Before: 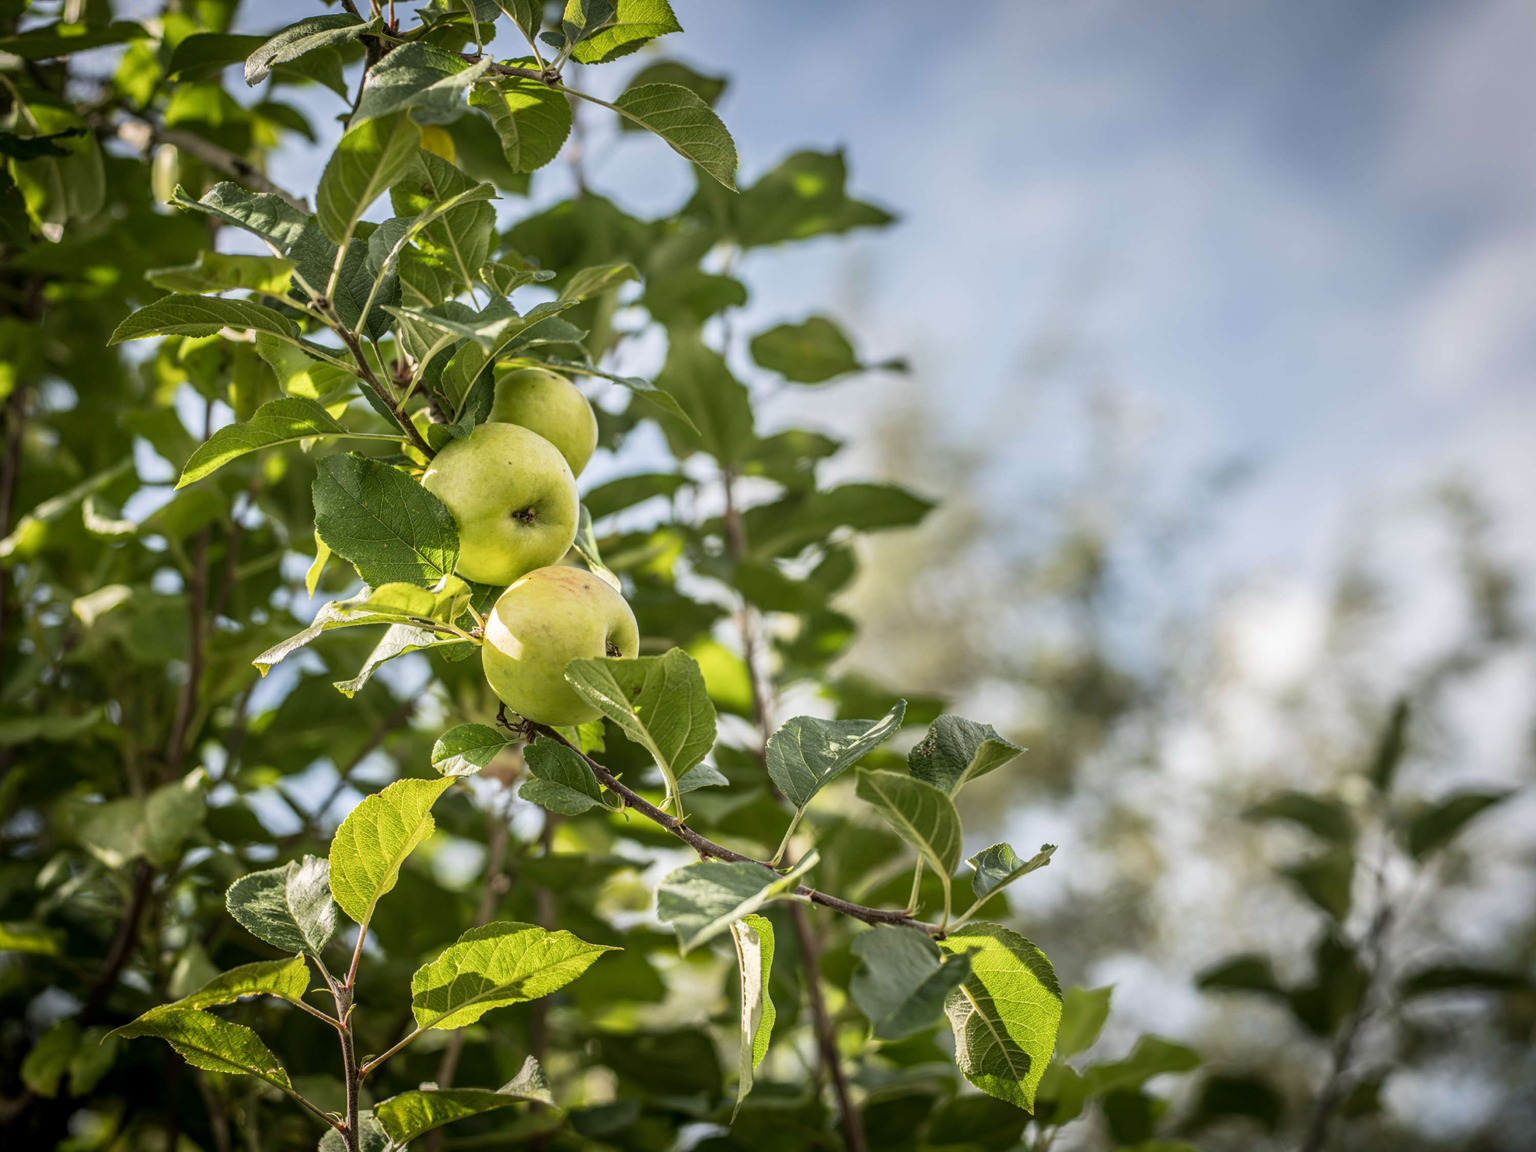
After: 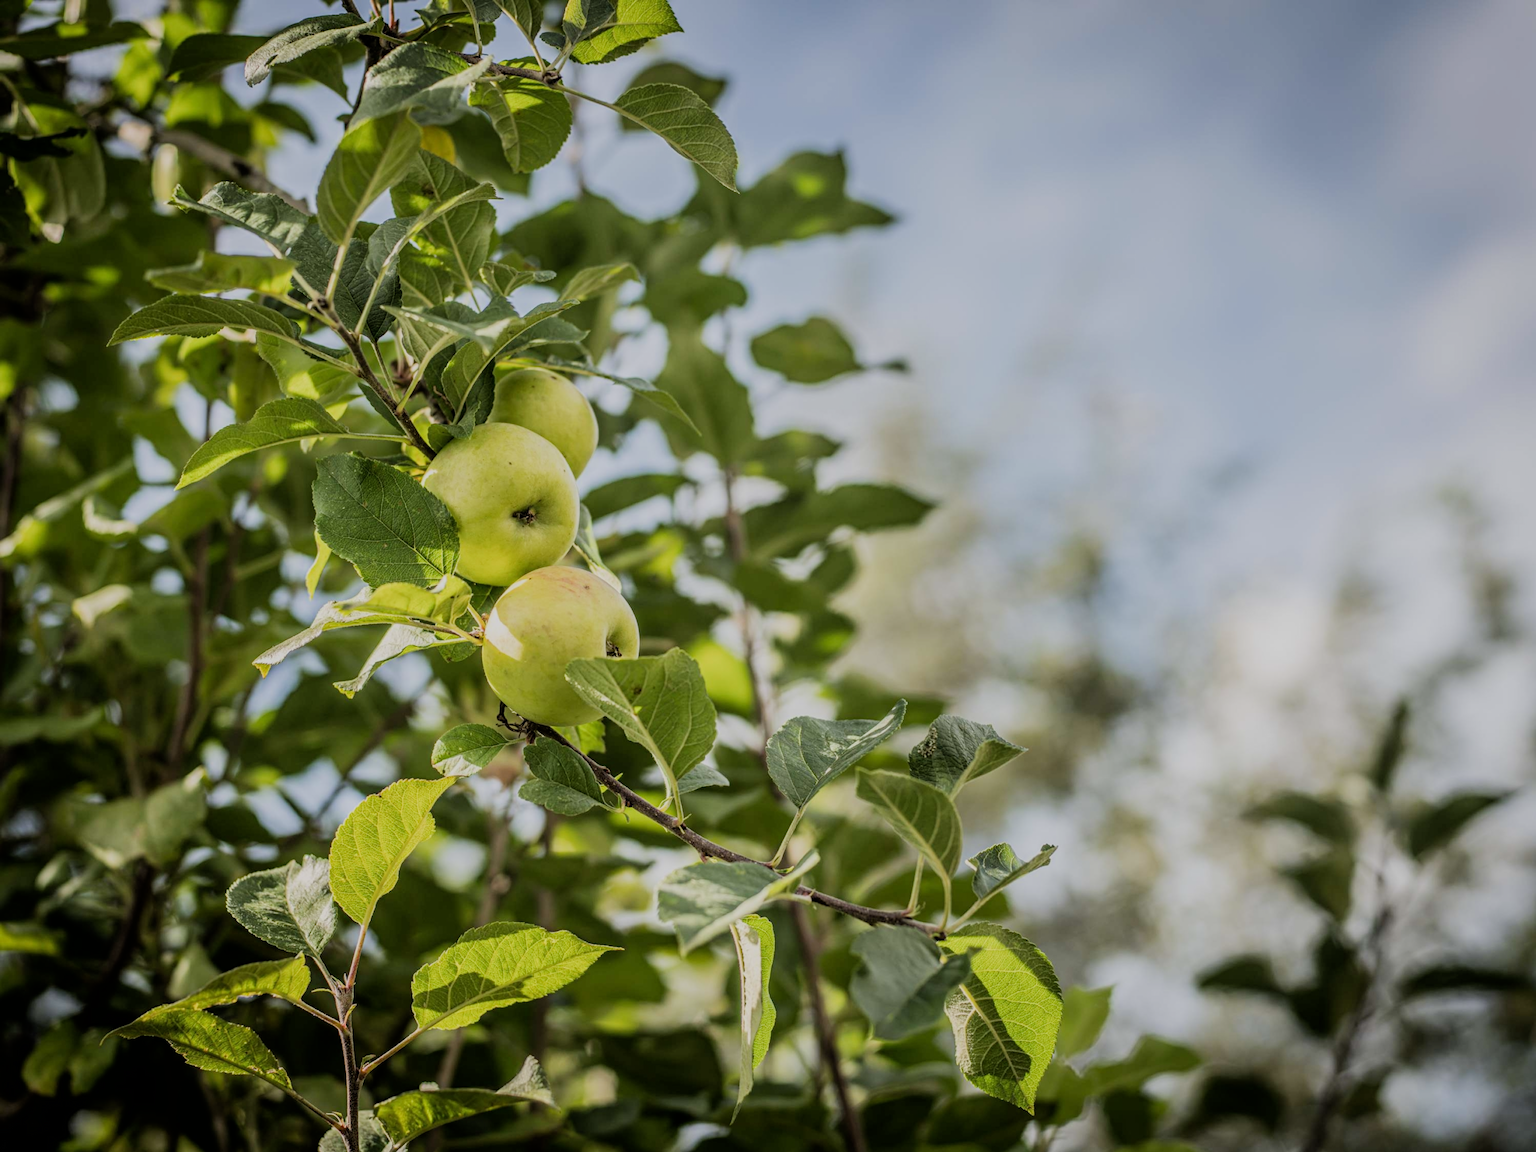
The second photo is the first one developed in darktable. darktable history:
filmic rgb: black relative exposure -7.28 EV, white relative exposure 5.07 EV, threshold 5.94 EV, hardness 3.2, enable highlight reconstruction true
